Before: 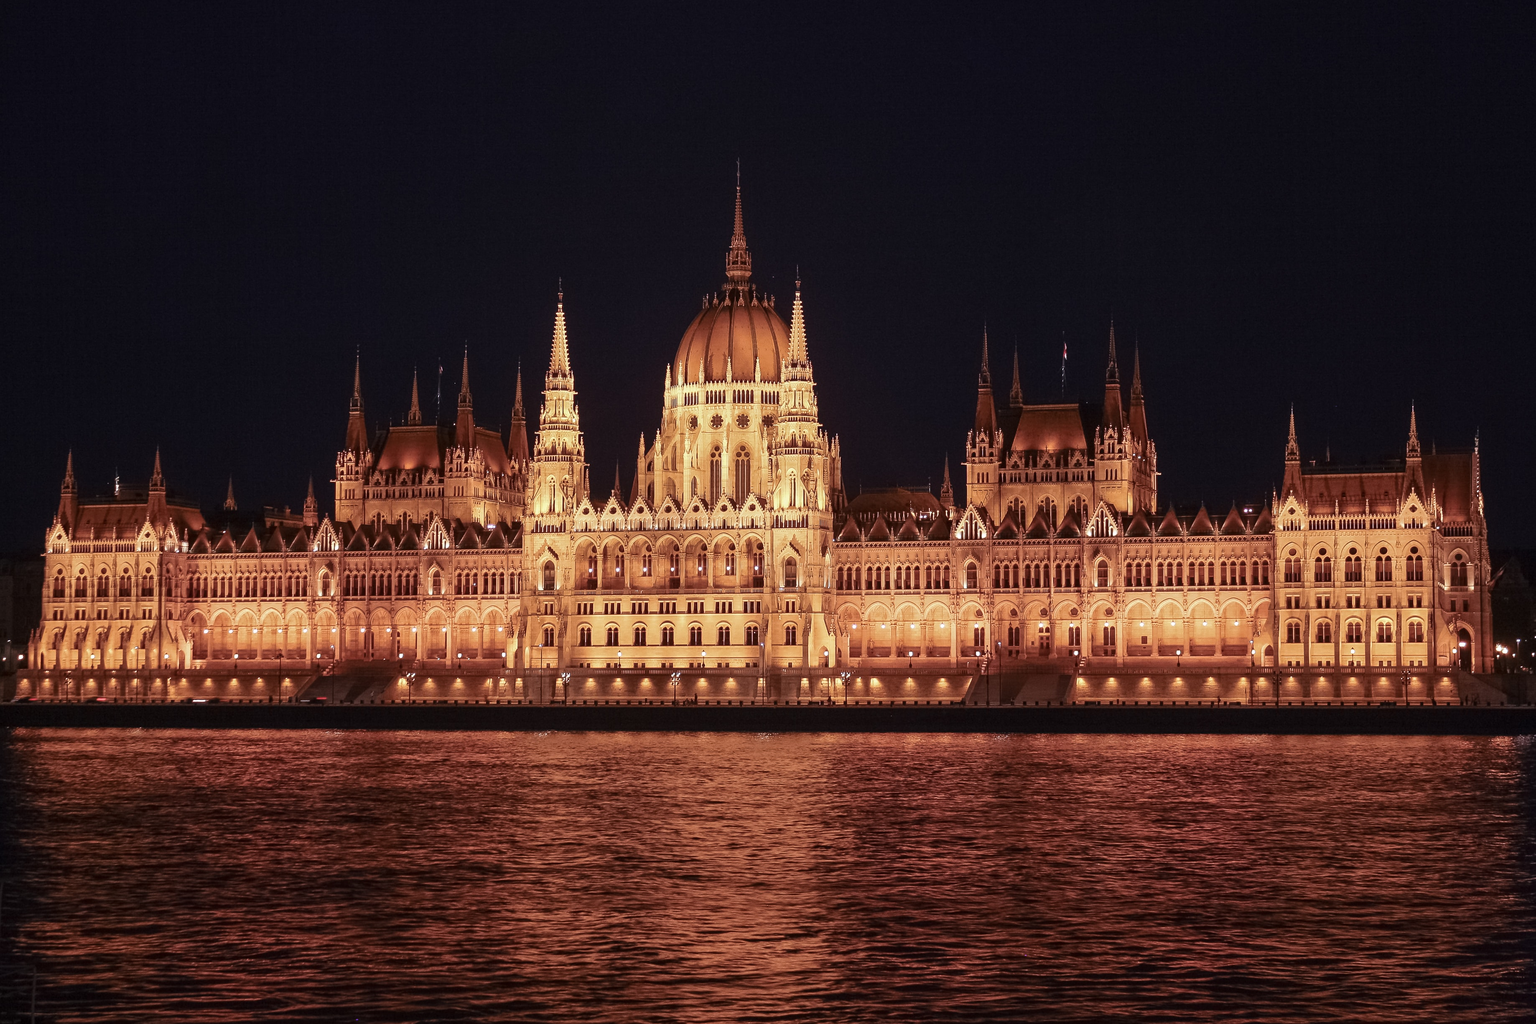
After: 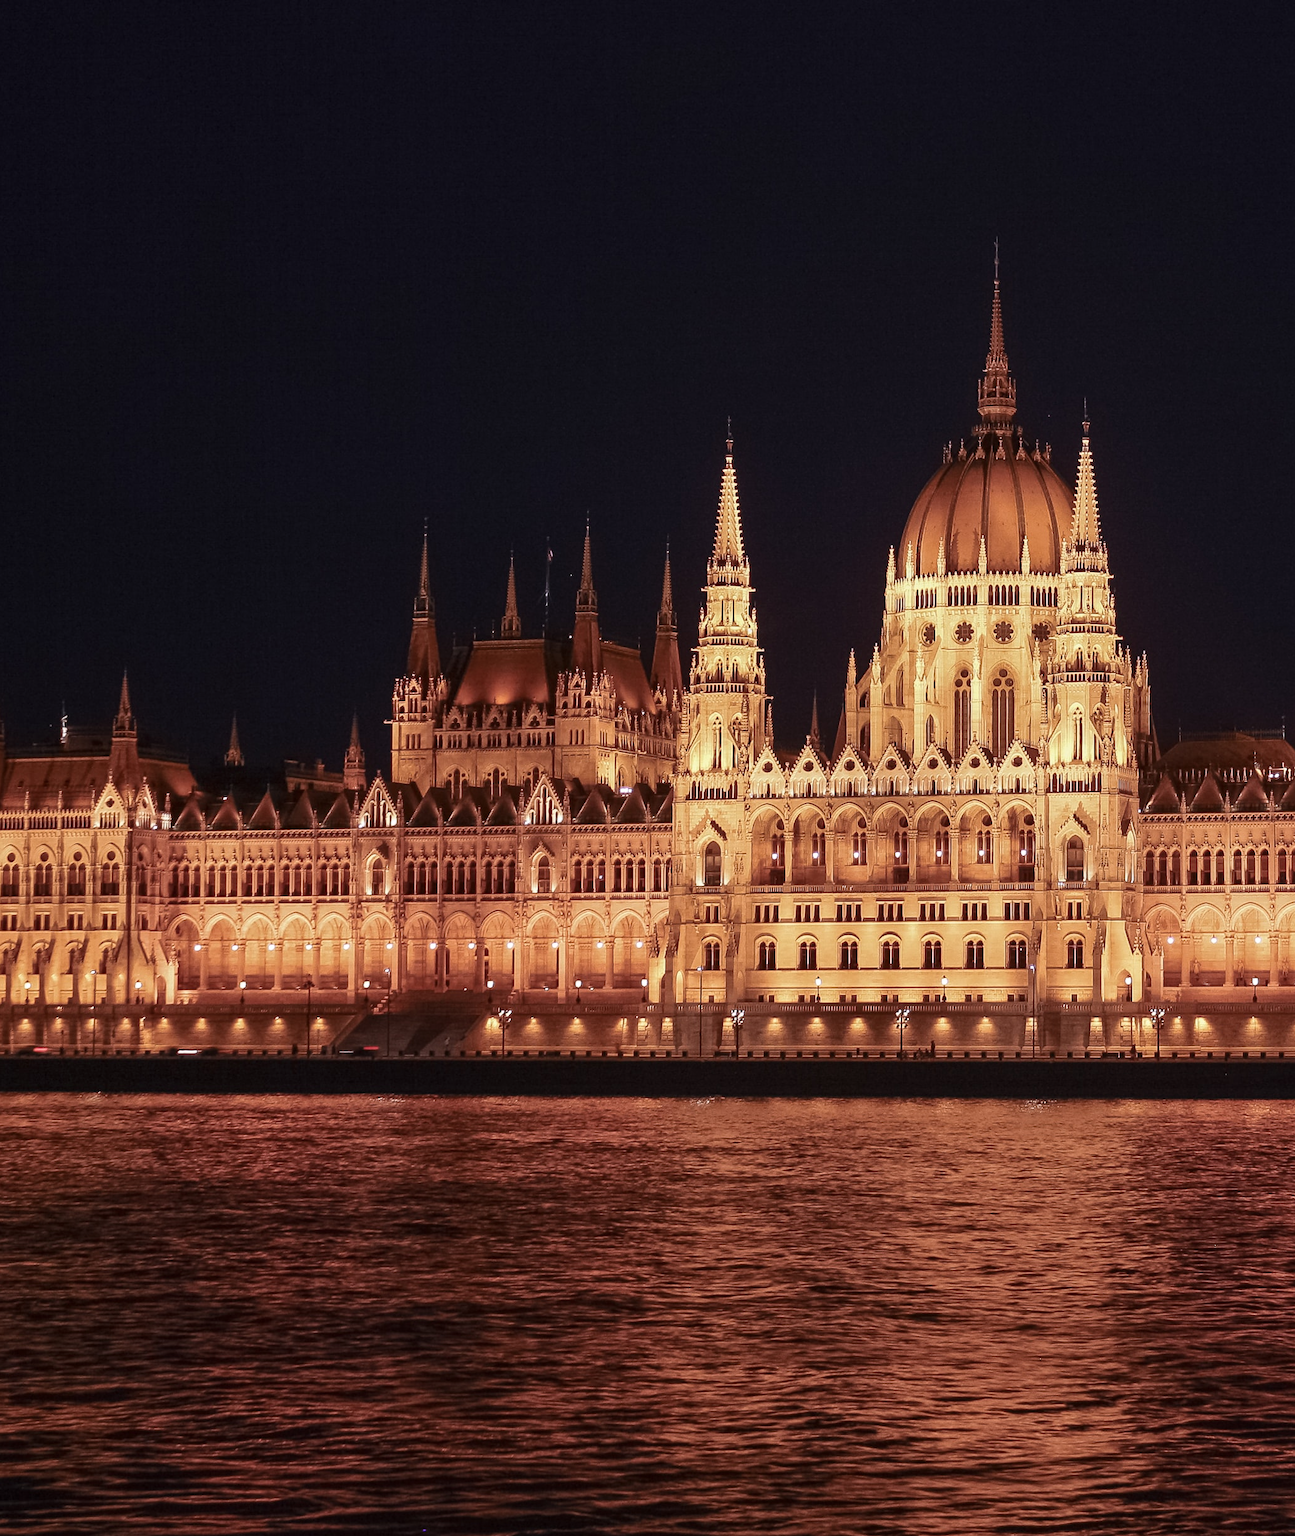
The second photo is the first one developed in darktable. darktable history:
crop: left 4.866%, right 38.911%
